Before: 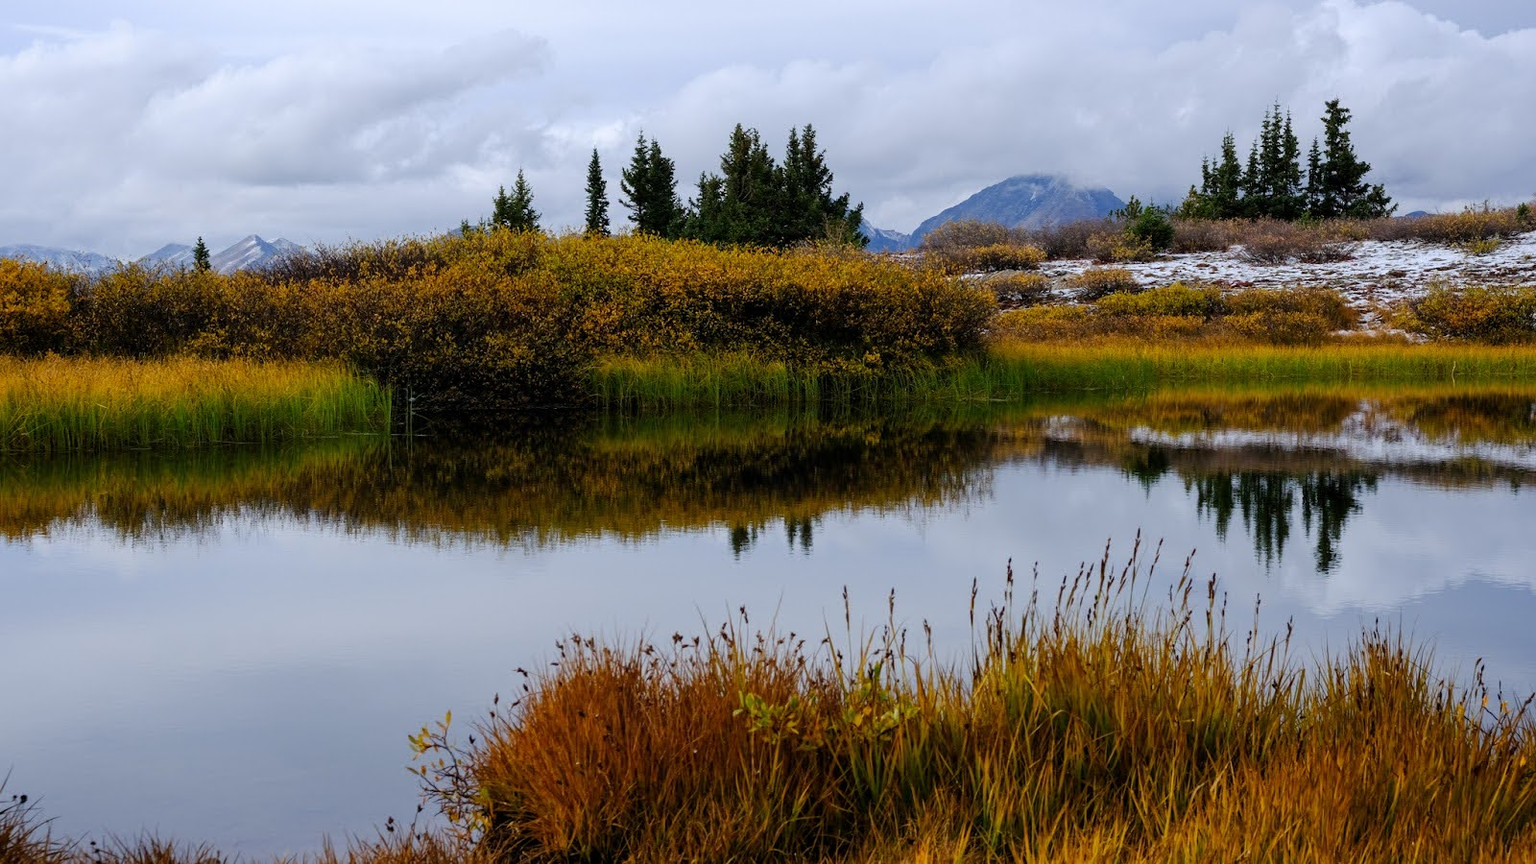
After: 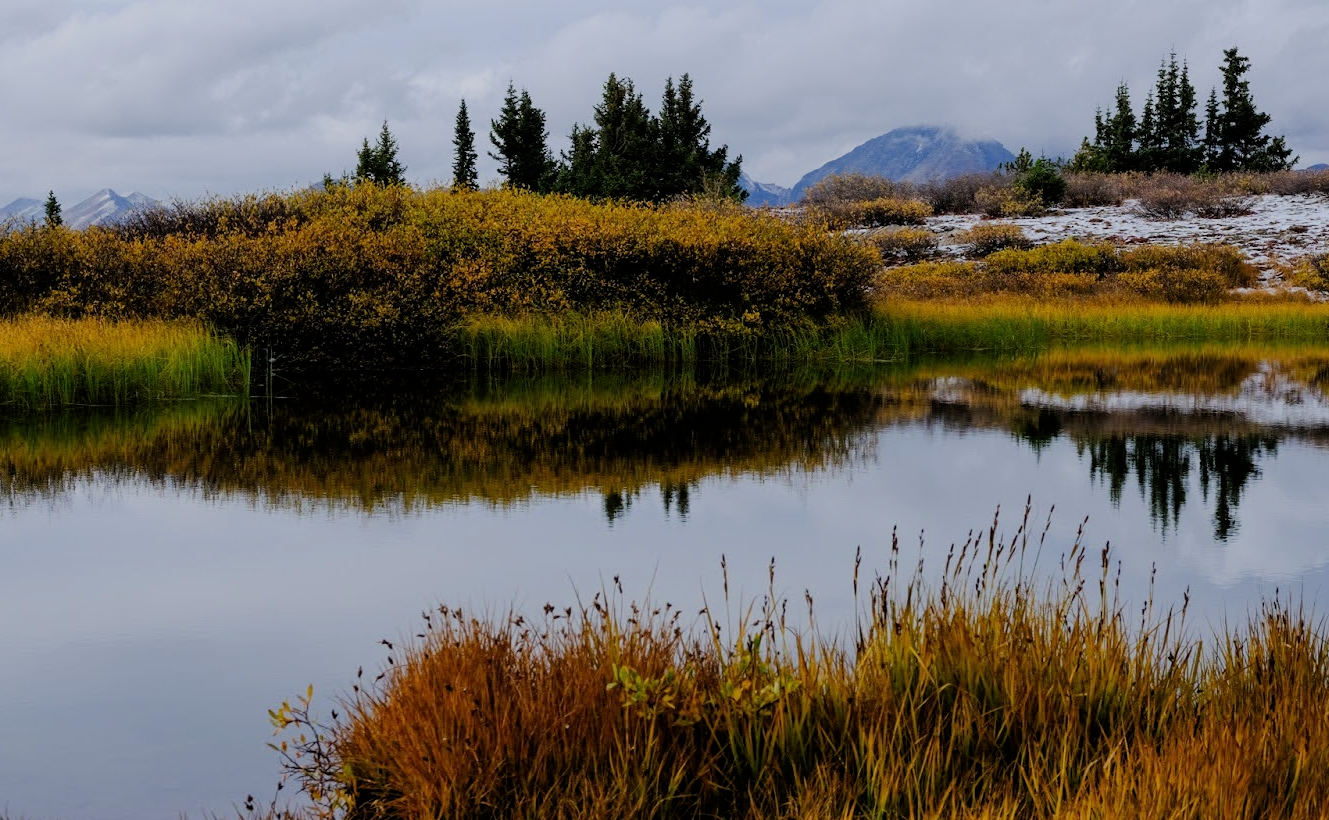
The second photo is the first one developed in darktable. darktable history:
filmic rgb: black relative exposure -7.65 EV, white relative exposure 4.56 EV, hardness 3.61, iterations of high-quality reconstruction 10
crop: left 9.83%, top 6.275%, right 7.048%, bottom 2.605%
